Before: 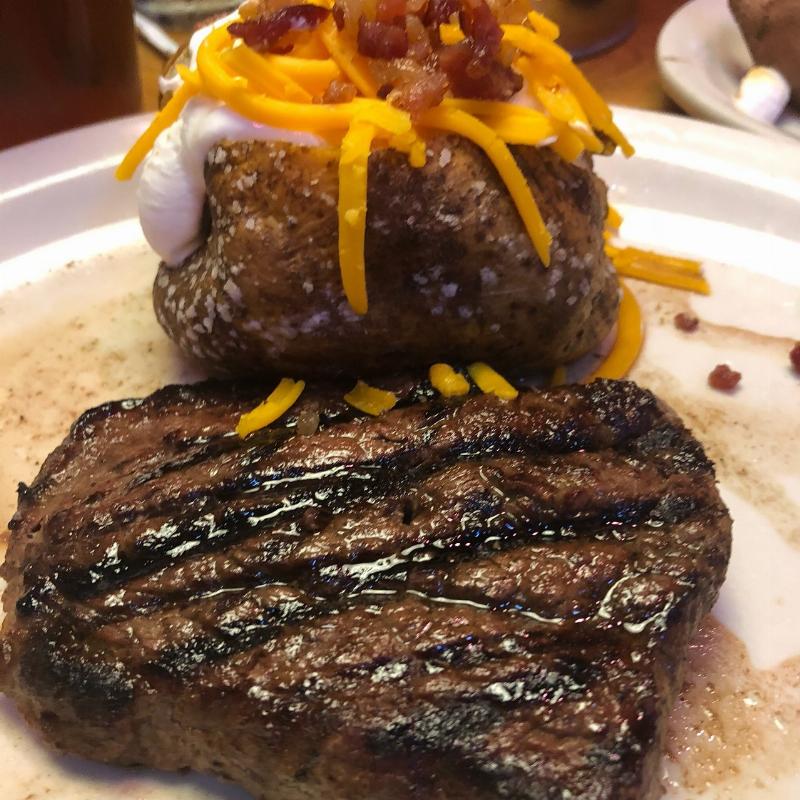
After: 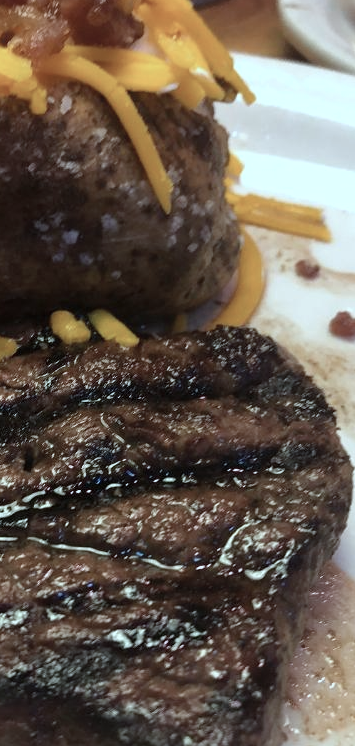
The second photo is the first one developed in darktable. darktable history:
crop: left 47.439%, top 6.639%, right 8.065%
color correction: highlights a* -12.54, highlights b* -17.32, saturation 0.71
